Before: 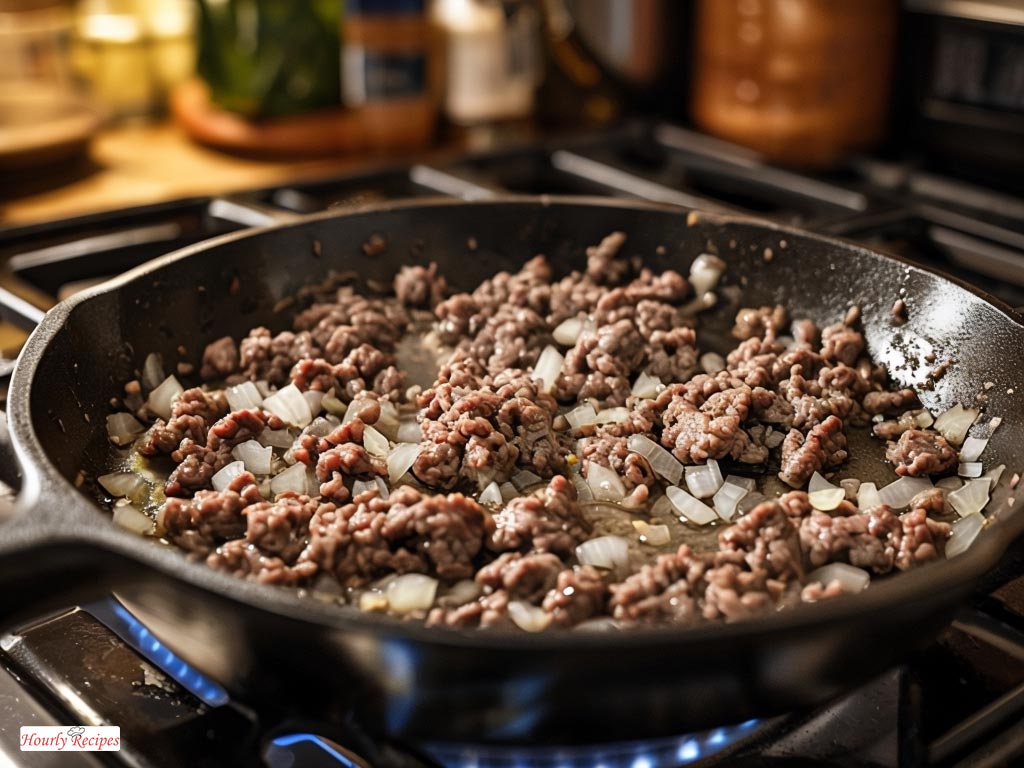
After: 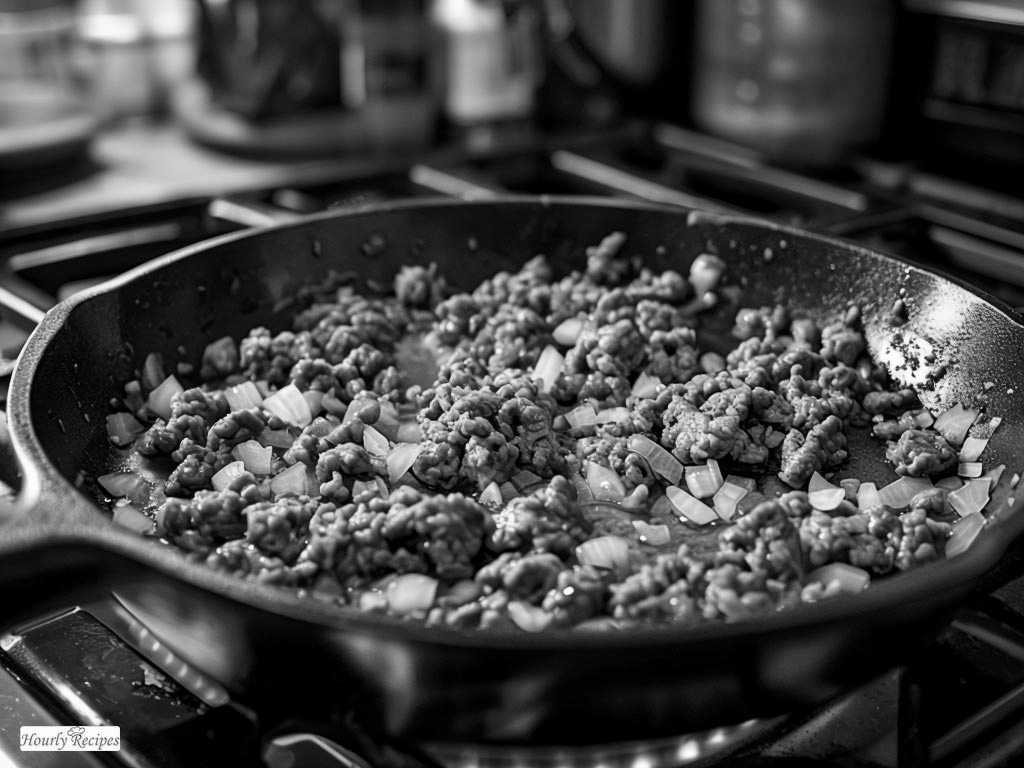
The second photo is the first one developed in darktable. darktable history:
color calibration: output gray [0.267, 0.423, 0.267, 0], illuminant same as pipeline (D50), adaptation none (bypass)
local contrast: highlights 100%, shadows 100%, detail 120%, midtone range 0.2
